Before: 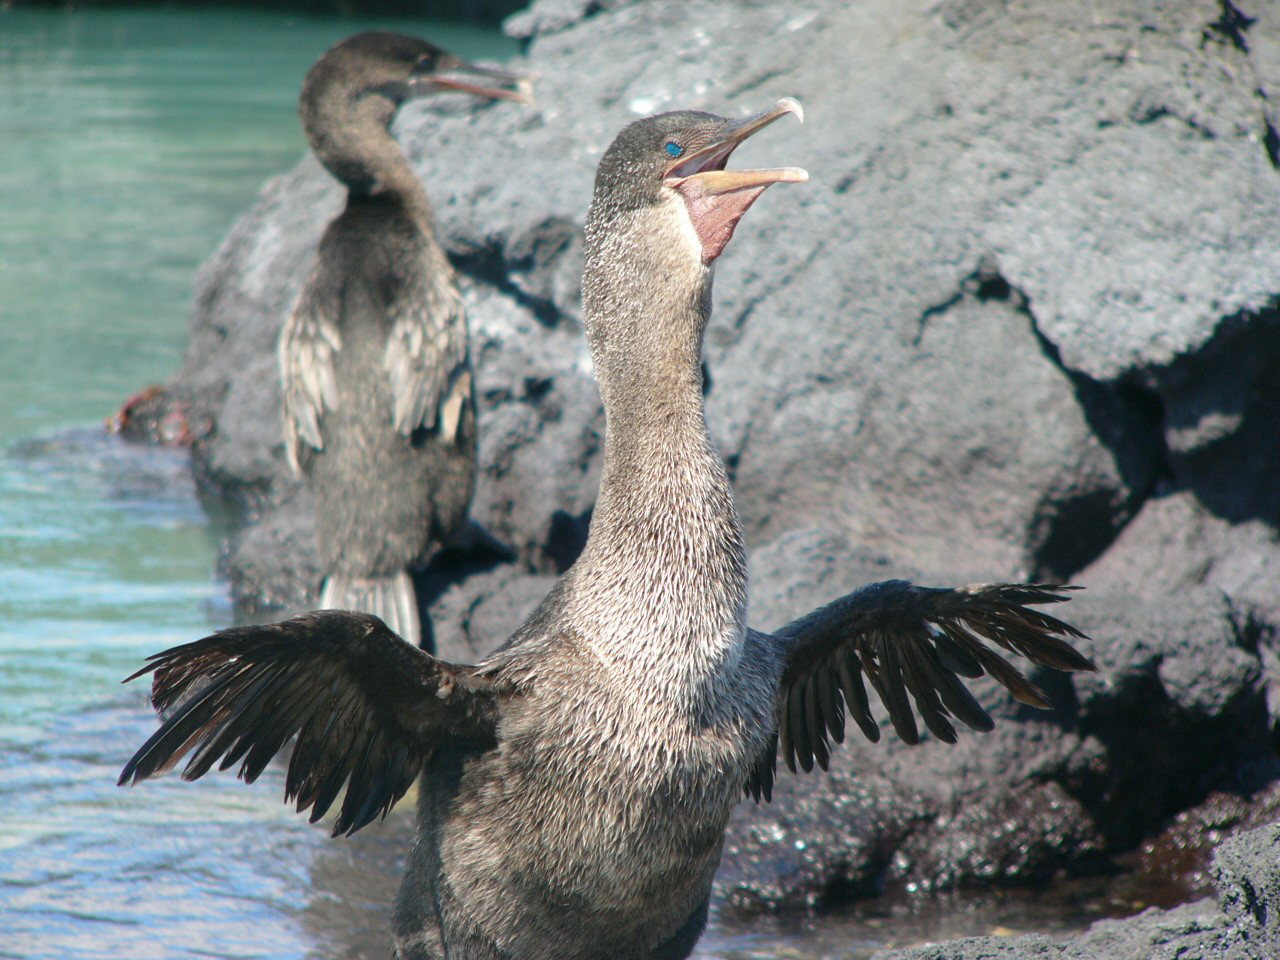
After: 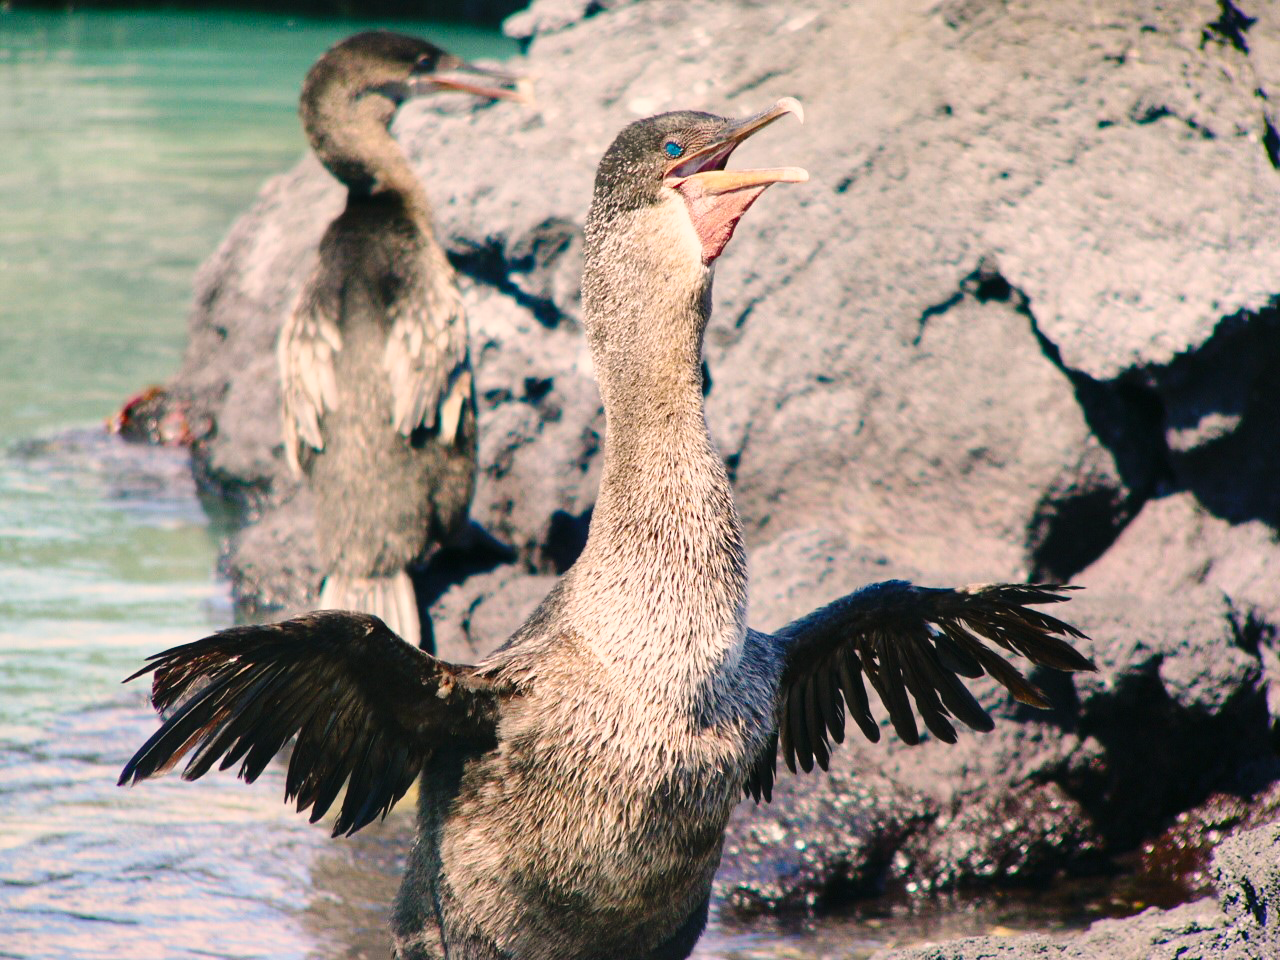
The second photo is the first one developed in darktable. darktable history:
shadows and highlights: soften with gaussian
base curve: curves: ch0 [(0, 0) (0.036, 0.025) (0.121, 0.166) (0.206, 0.329) (0.605, 0.79) (1, 1)], preserve colors none
color correction: highlights a* 11.69, highlights b* 12.22
contrast brightness saturation: contrast 0.078, saturation 0.201
